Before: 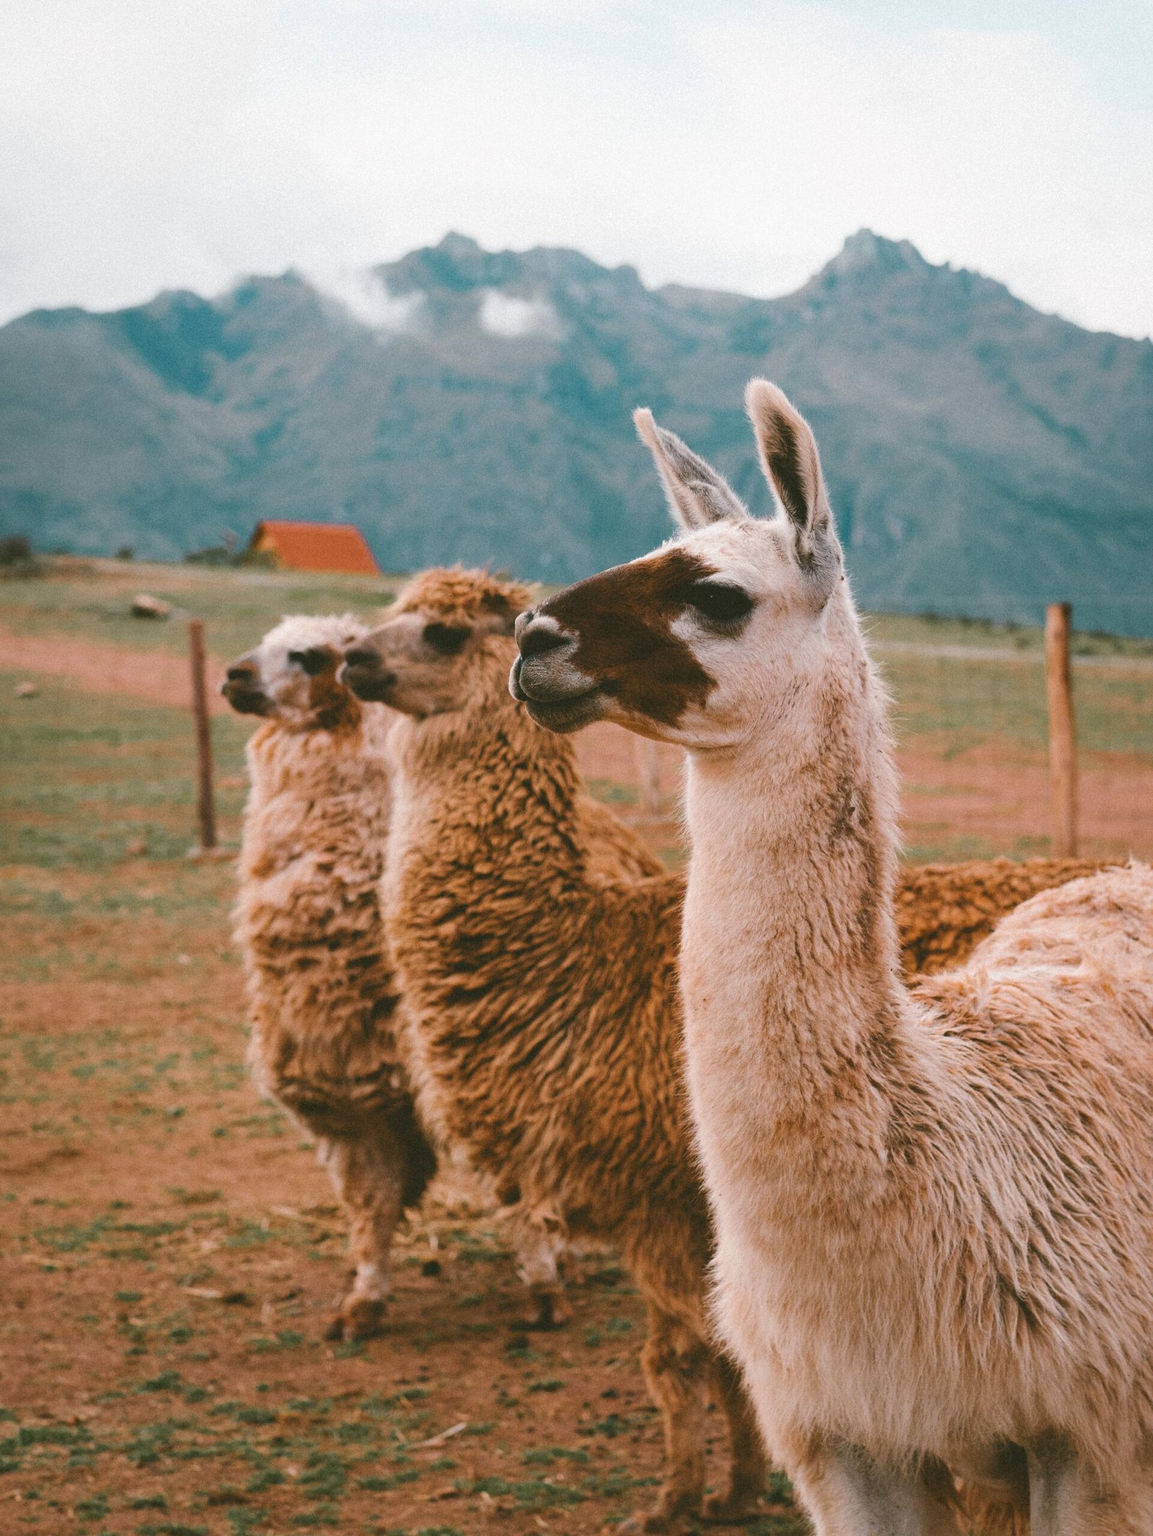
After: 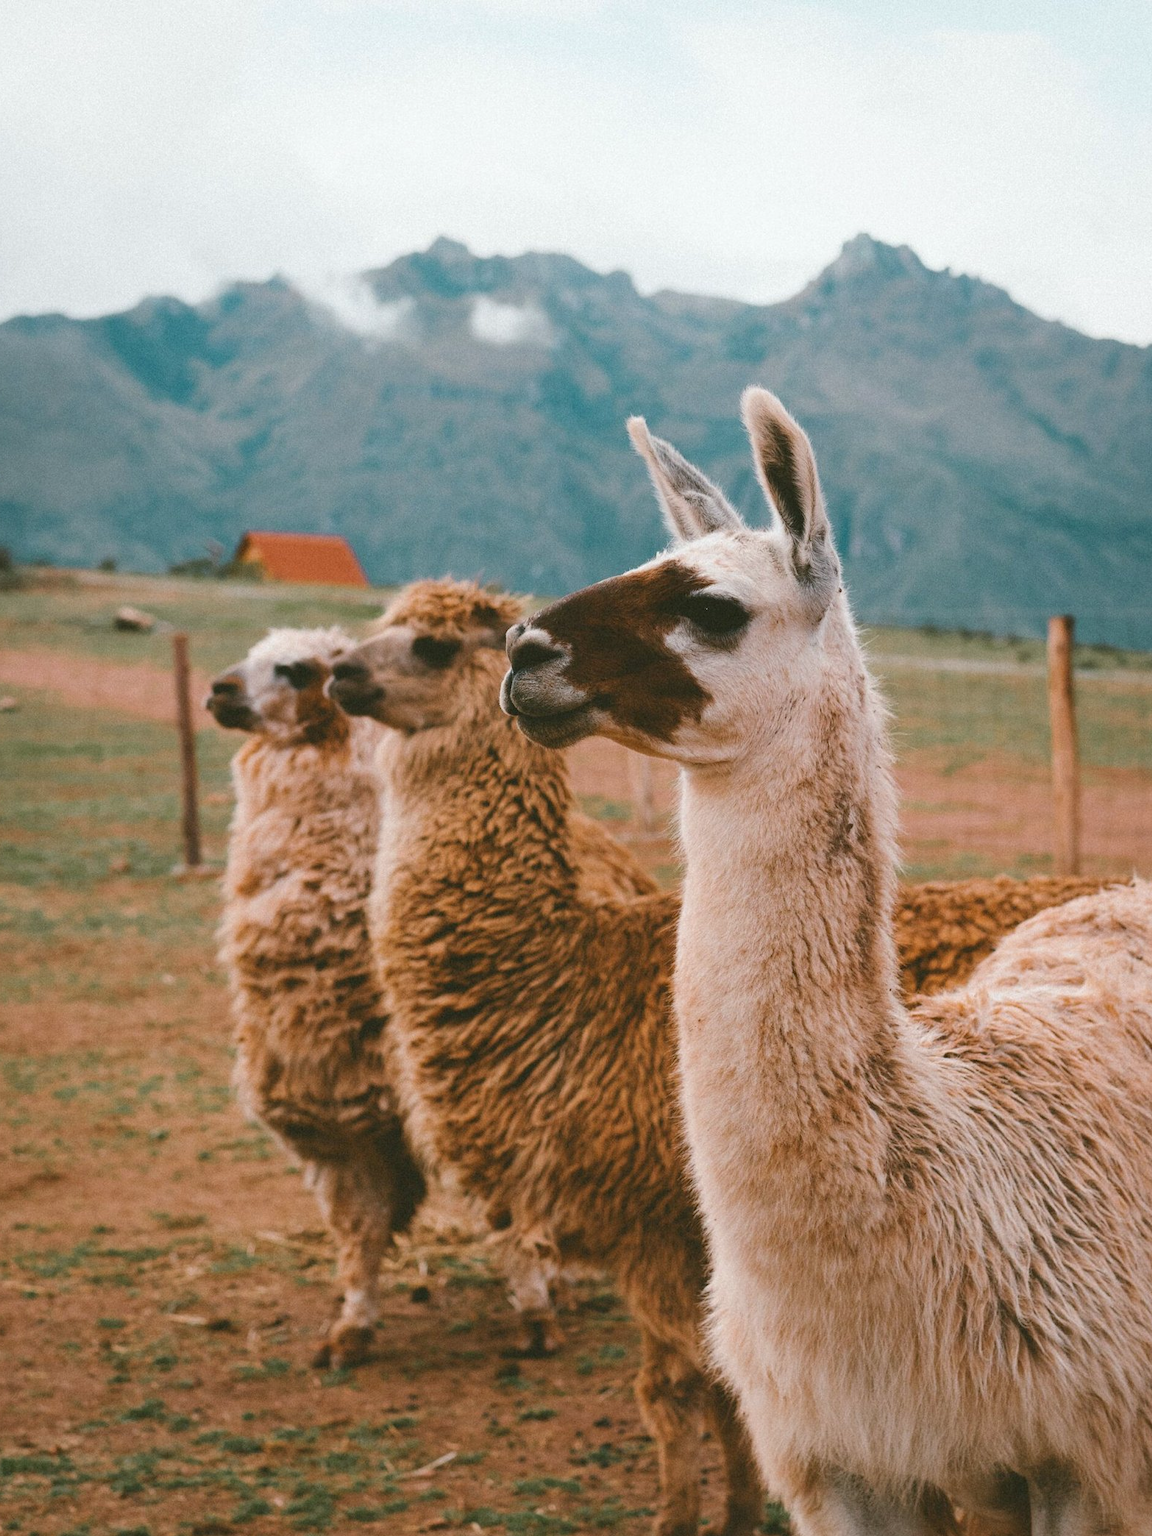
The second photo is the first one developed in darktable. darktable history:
crop: left 1.743%, right 0.268%, bottom 2.011%
white balance: red 0.978, blue 0.999
